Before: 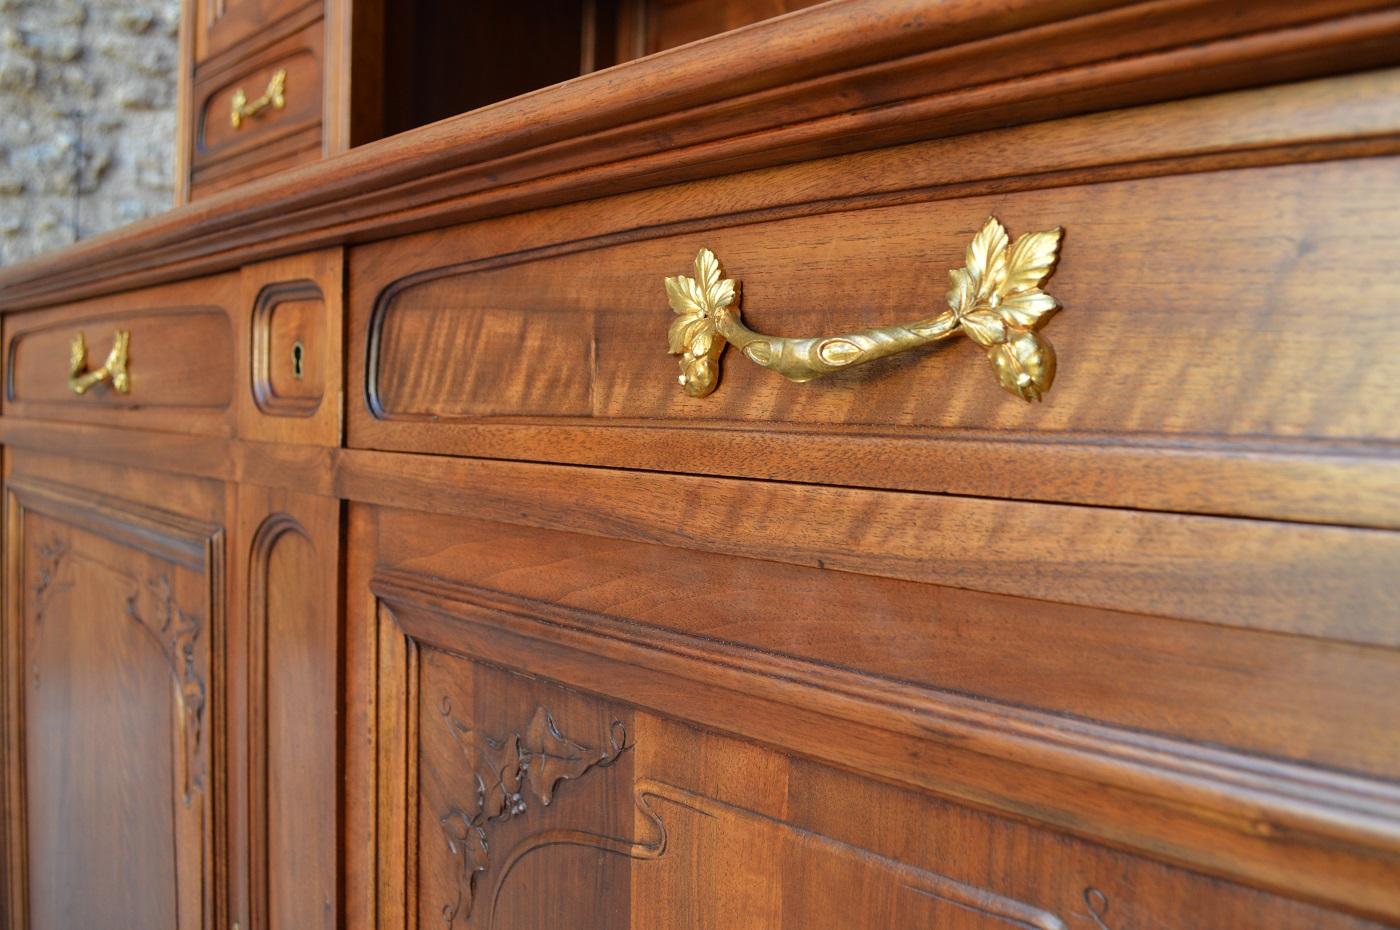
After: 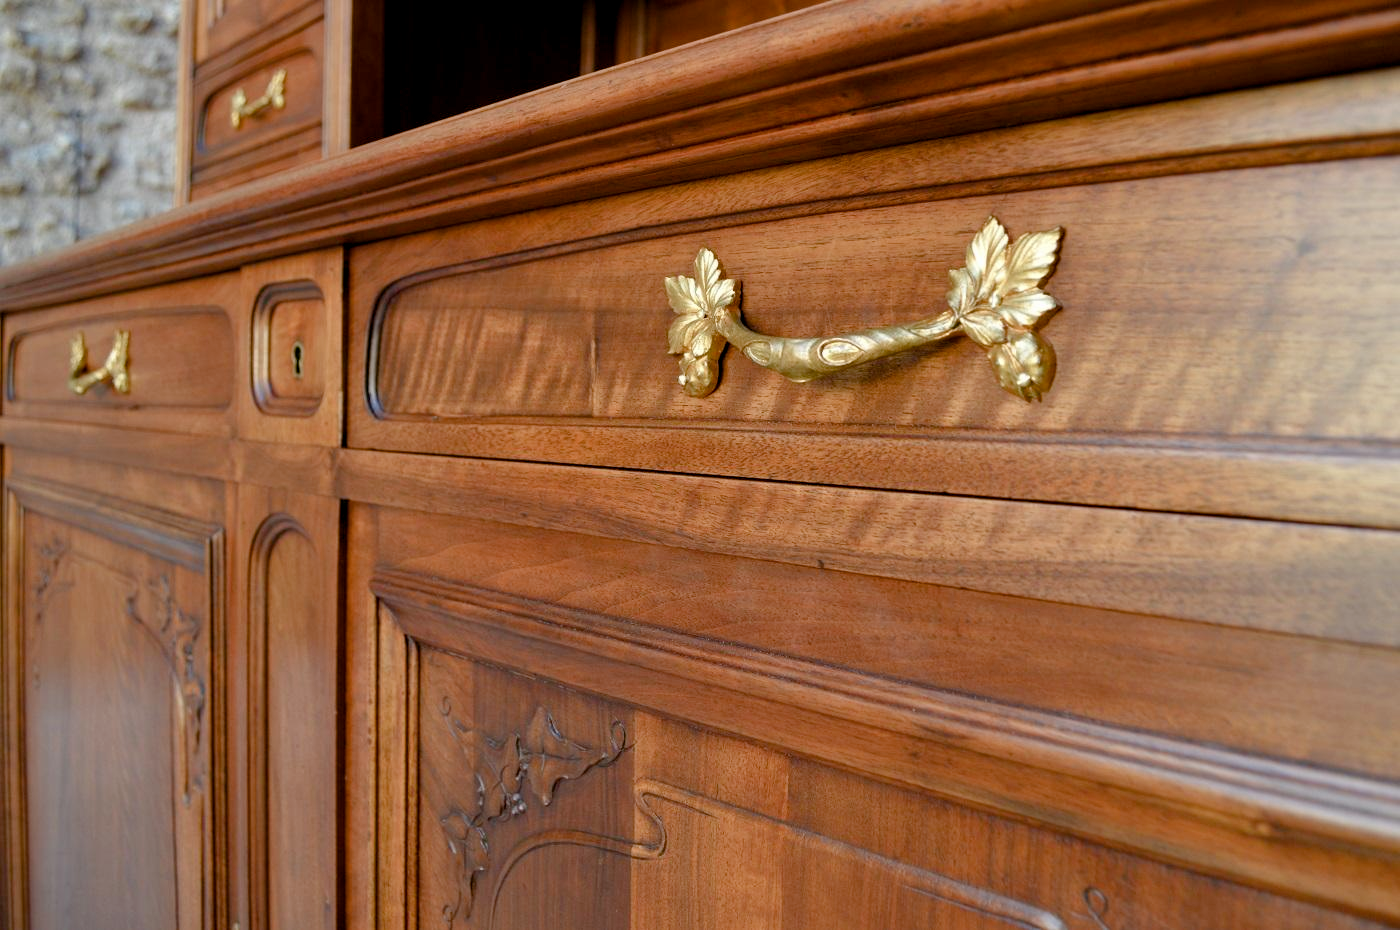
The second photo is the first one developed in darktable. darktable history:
contrast brightness saturation: saturation -0.06
color balance rgb: global offset › luminance -0.468%, perceptual saturation grading › global saturation 20%, perceptual saturation grading › highlights -49.686%, perceptual saturation grading › shadows 25.264%
